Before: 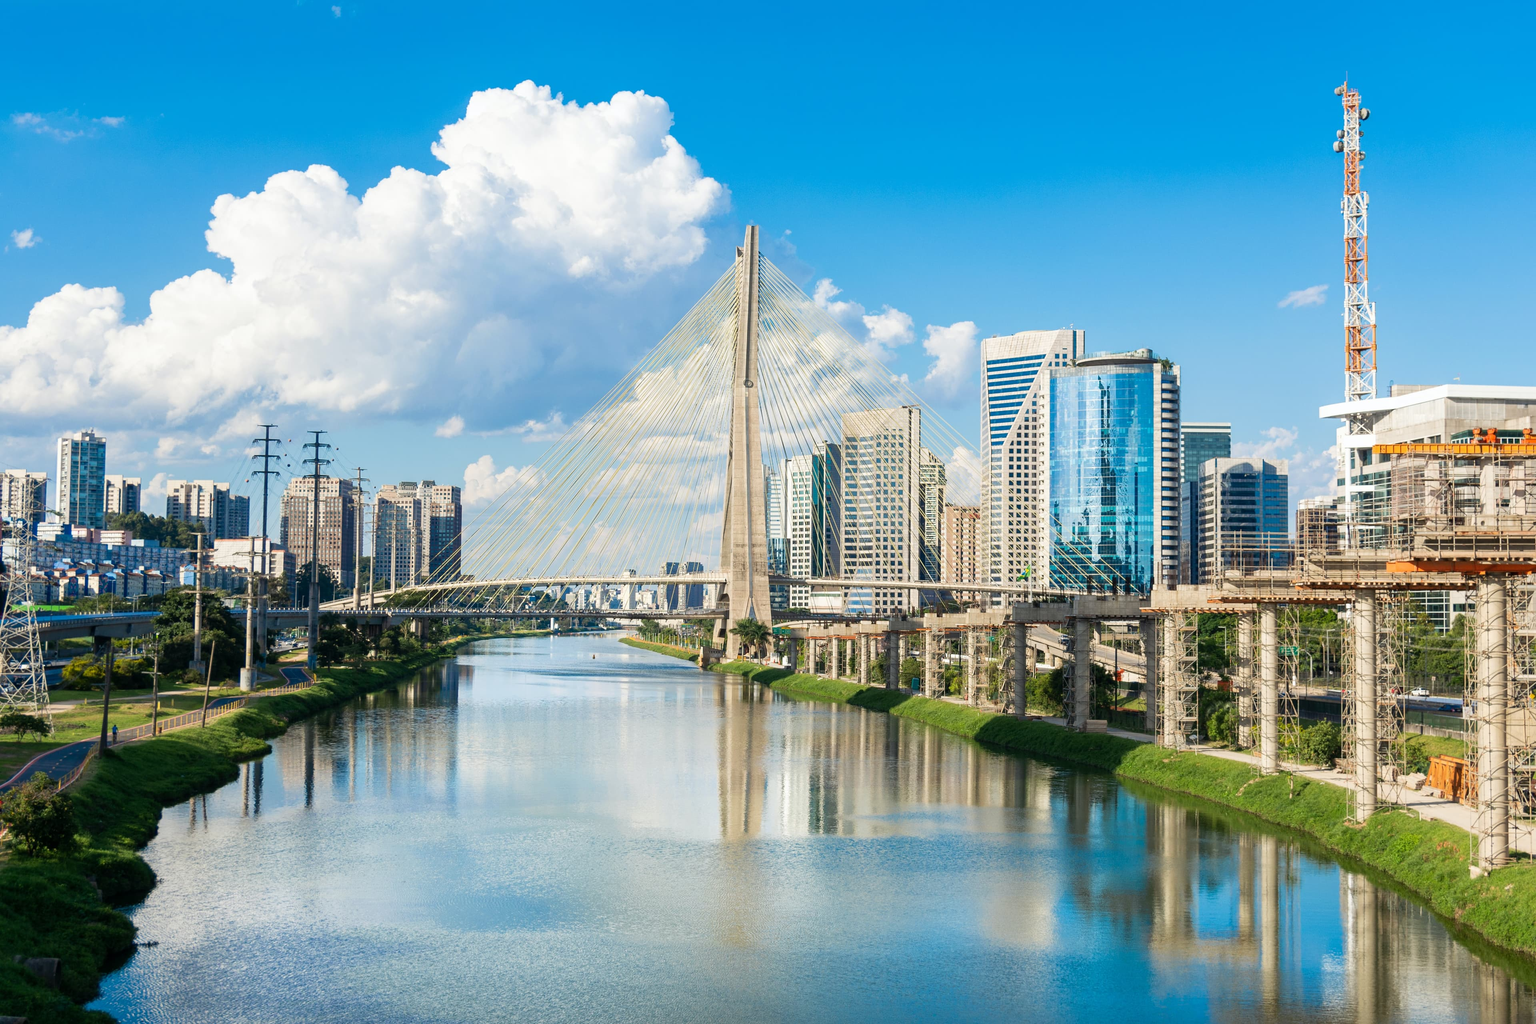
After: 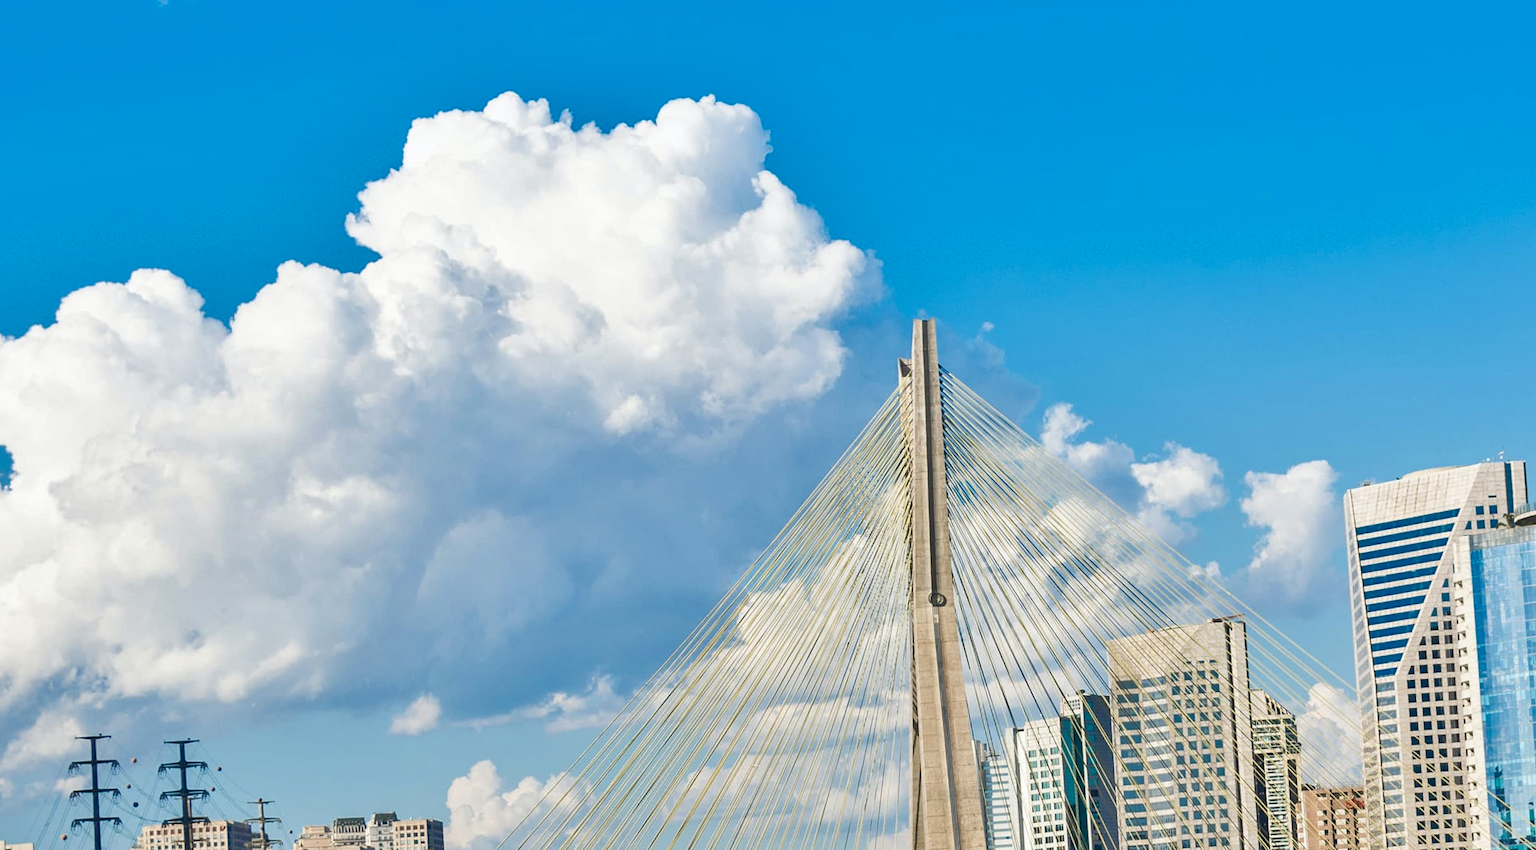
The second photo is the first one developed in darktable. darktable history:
crop: left 15.306%, top 9.065%, right 30.789%, bottom 48.638%
white balance: emerald 1
rotate and perspective: rotation -4.25°, automatic cropping off
shadows and highlights: soften with gaussian
